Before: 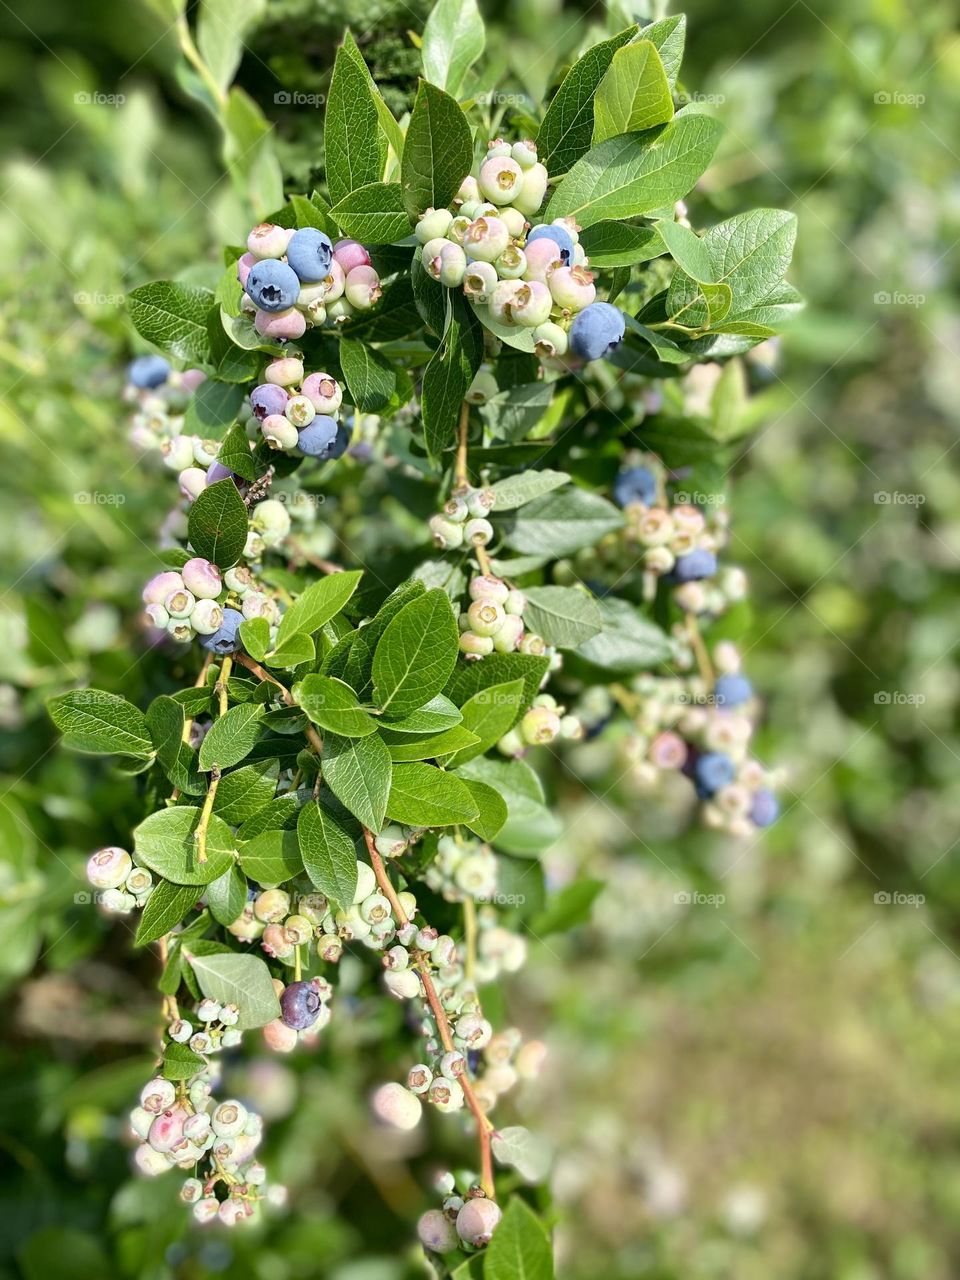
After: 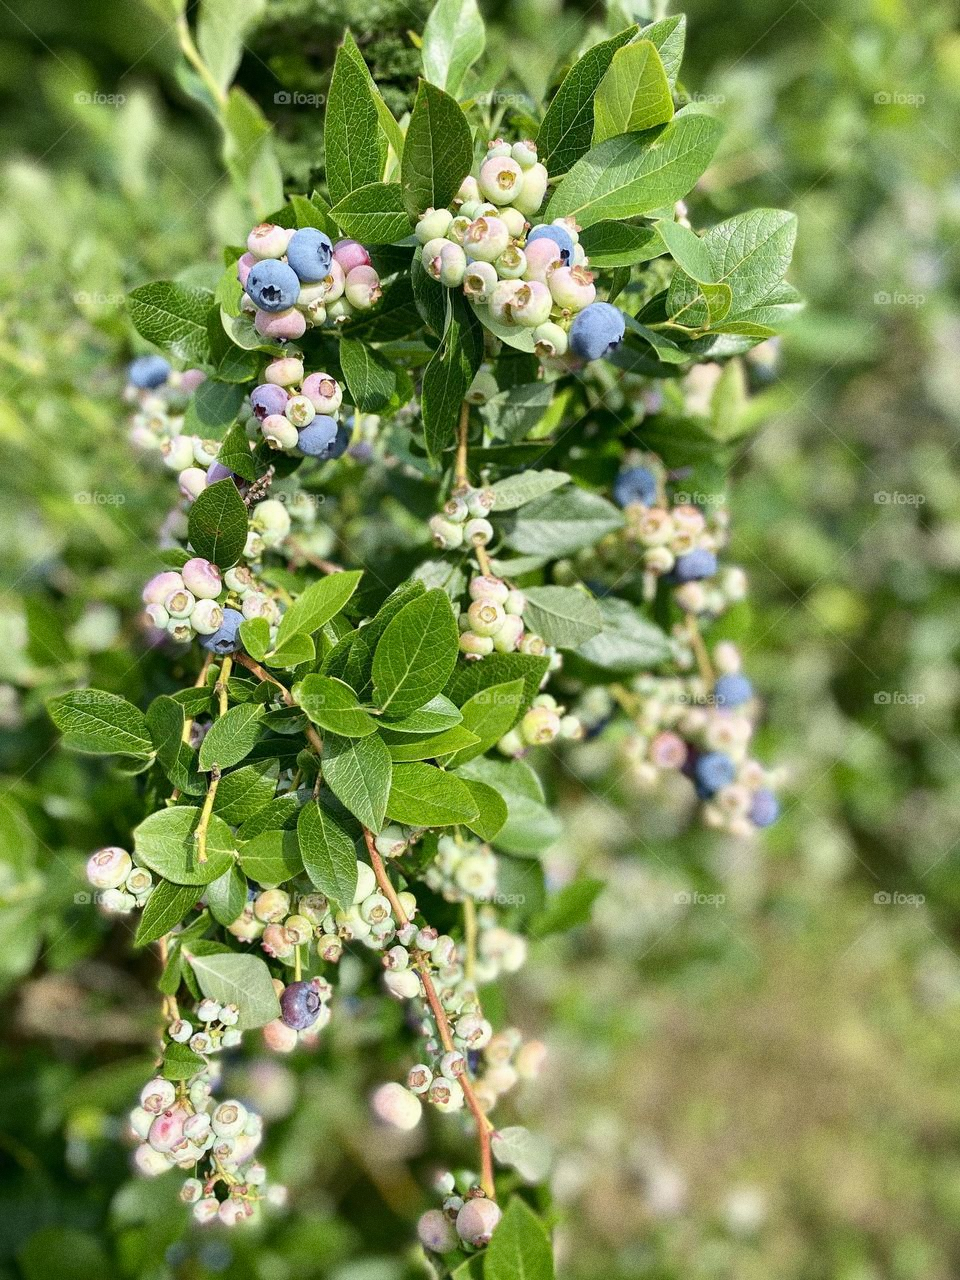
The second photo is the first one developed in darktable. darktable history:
tone equalizer: -7 EV 0.18 EV, -6 EV 0.12 EV, -5 EV 0.08 EV, -4 EV 0.04 EV, -2 EV -0.02 EV, -1 EV -0.04 EV, +0 EV -0.06 EV, luminance estimator HSV value / RGB max
grain: strength 26%
